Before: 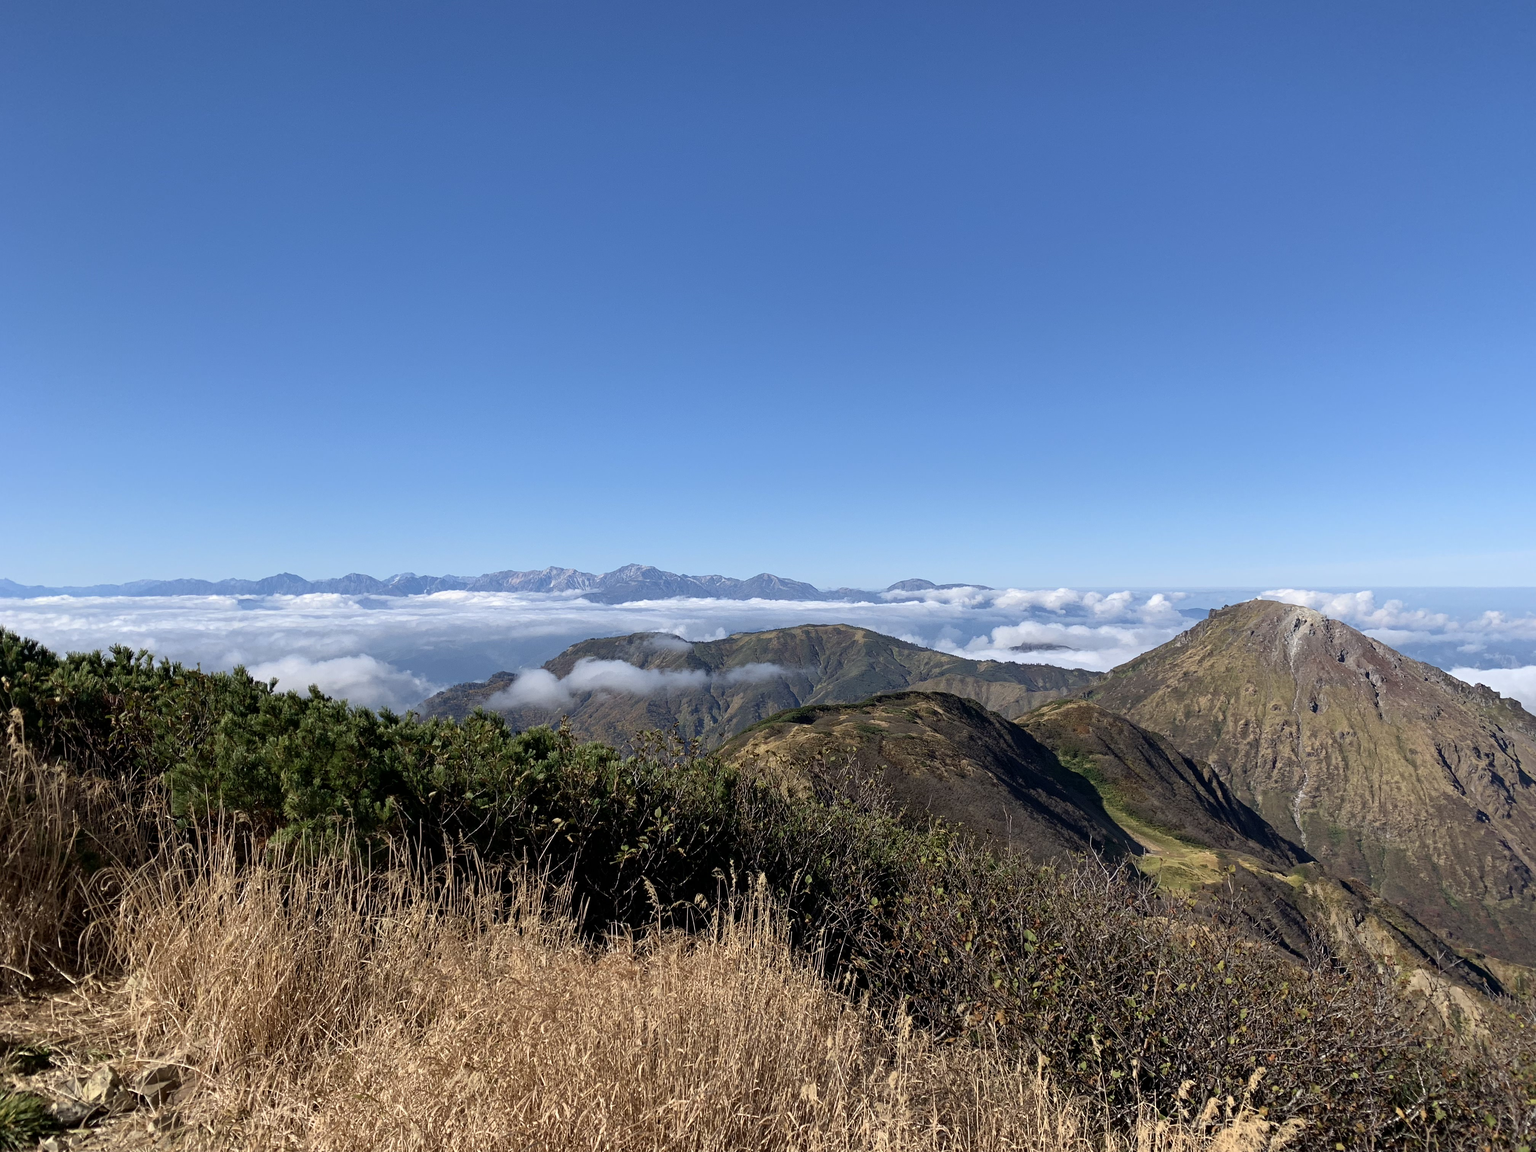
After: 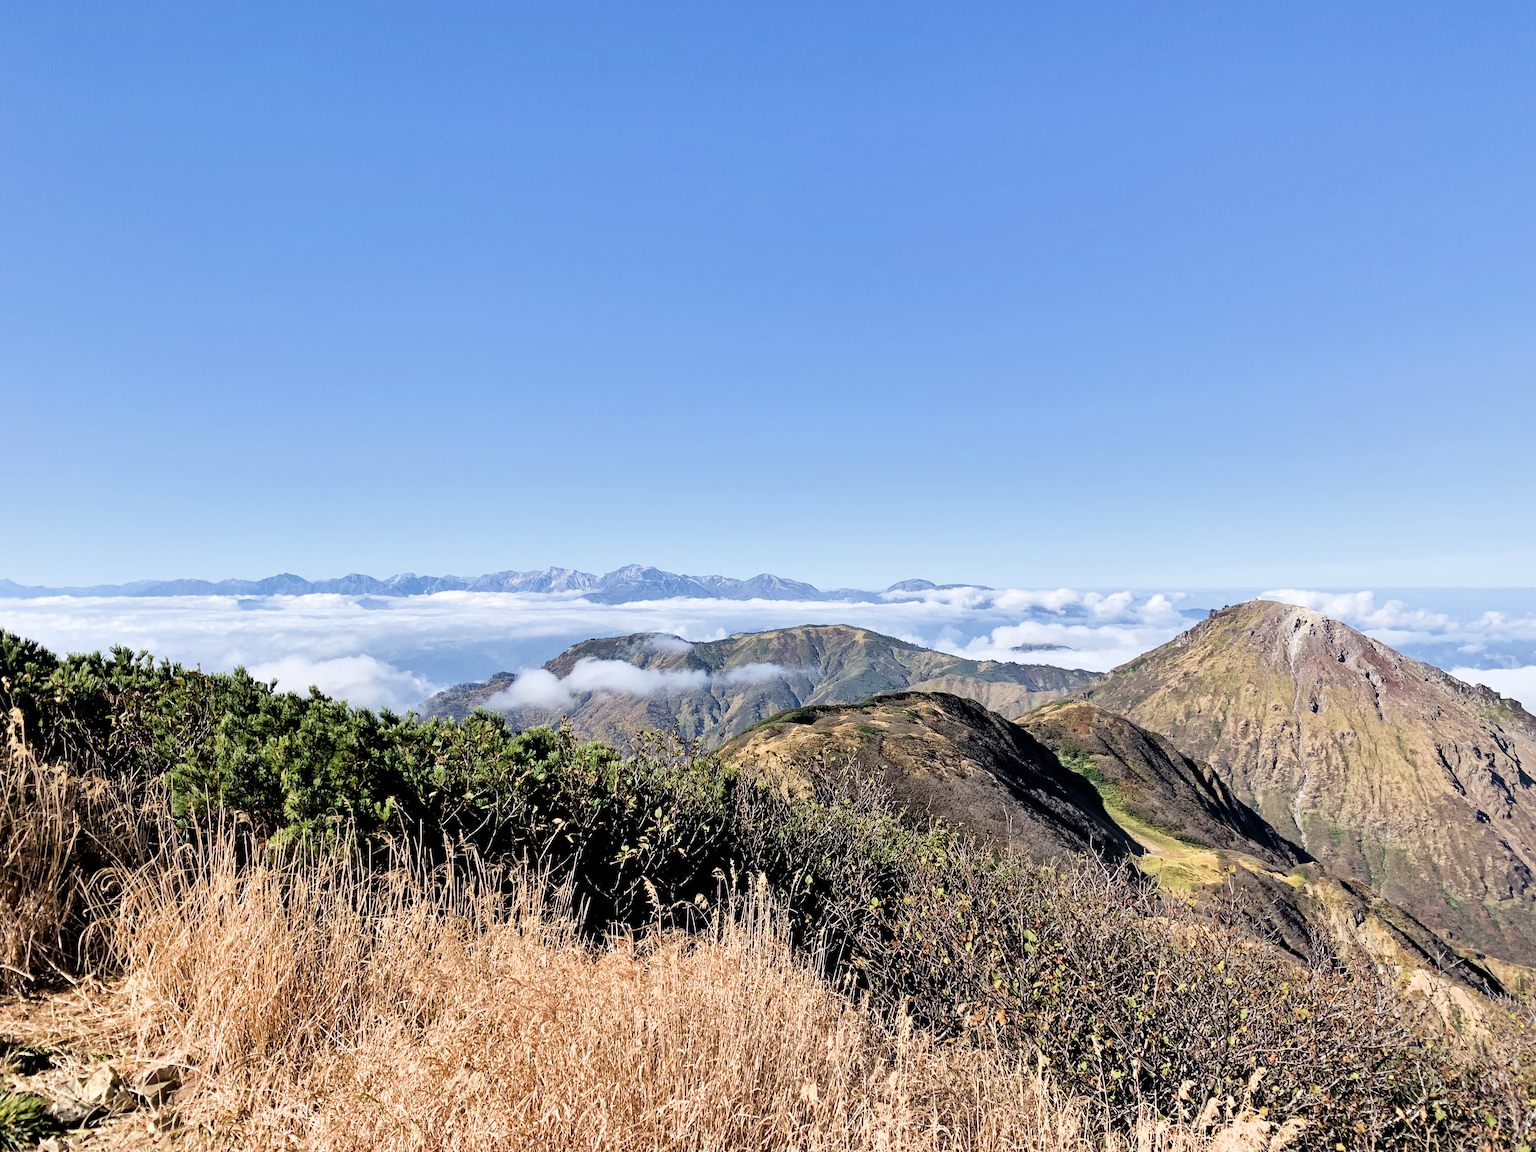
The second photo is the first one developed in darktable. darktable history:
shadows and highlights: shadows 53.02, soften with gaussian
filmic rgb: black relative exposure -5.08 EV, white relative exposure 3.98 EV, hardness 2.9, contrast 1.296, highlights saturation mix -9.44%
exposure: black level correction 0.001, exposure 1.398 EV, compensate highlight preservation false
